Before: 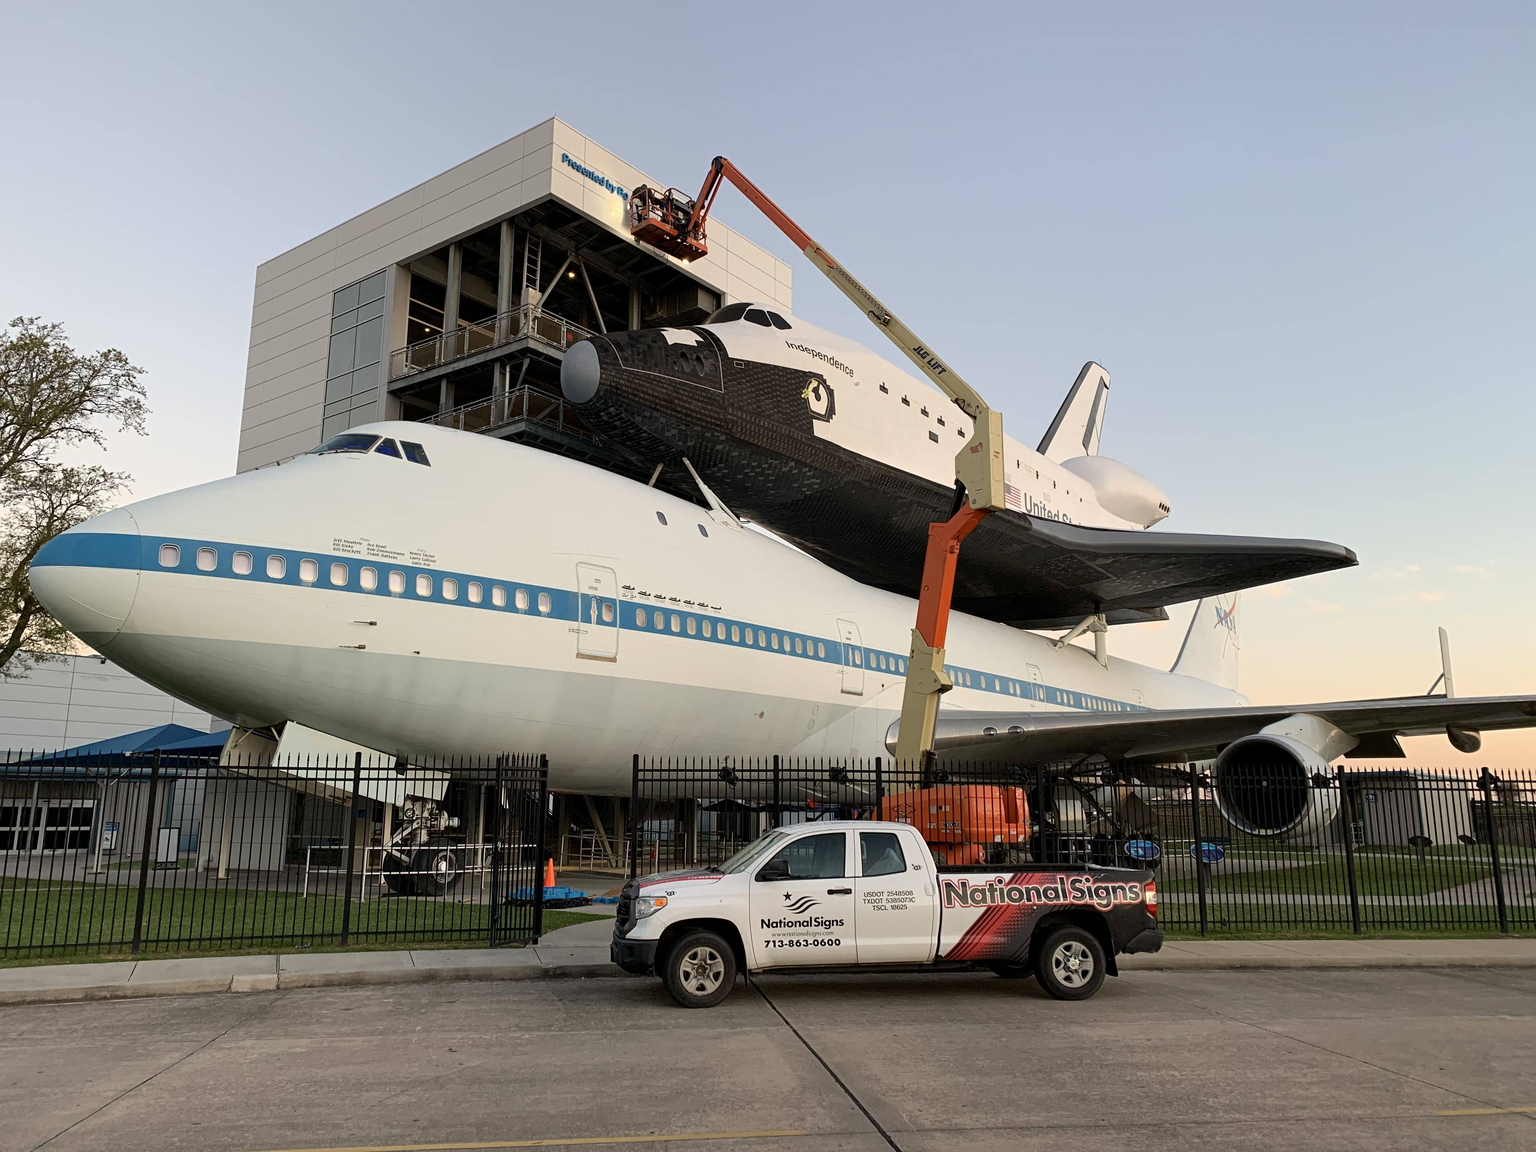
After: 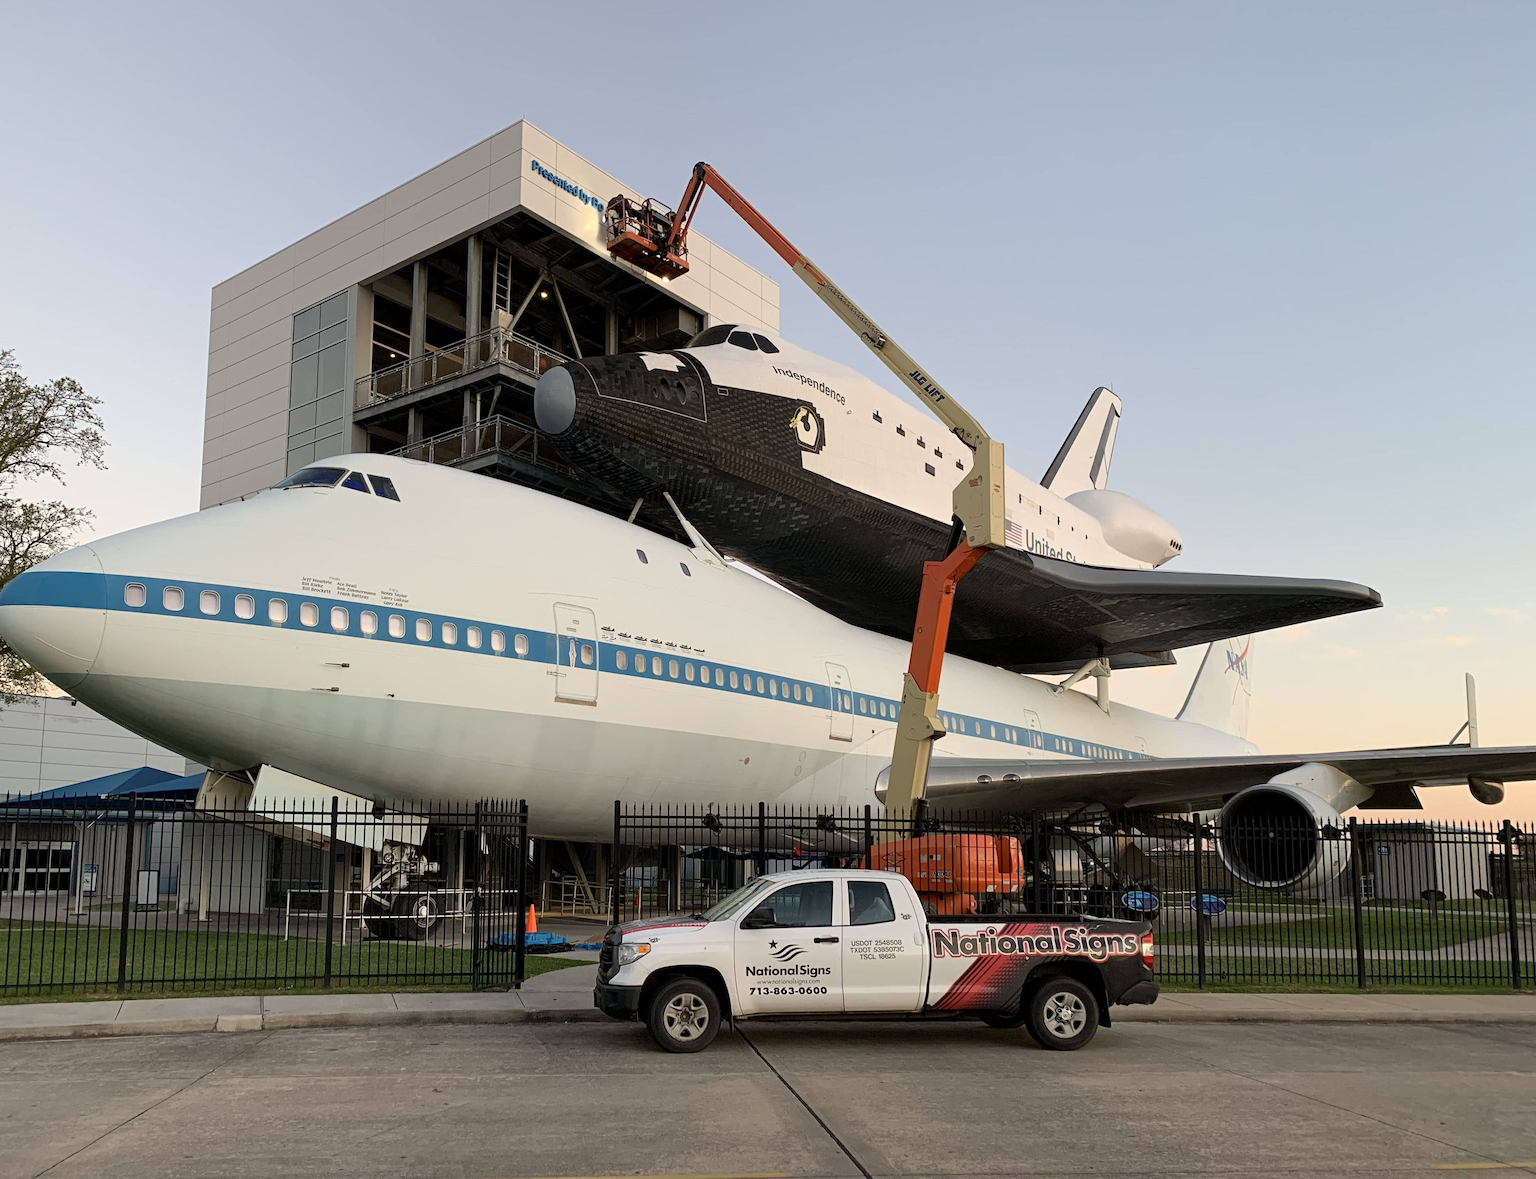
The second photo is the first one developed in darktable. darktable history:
rotate and perspective: rotation 0.074°, lens shift (vertical) 0.096, lens shift (horizontal) -0.041, crop left 0.043, crop right 0.952, crop top 0.024, crop bottom 0.979
